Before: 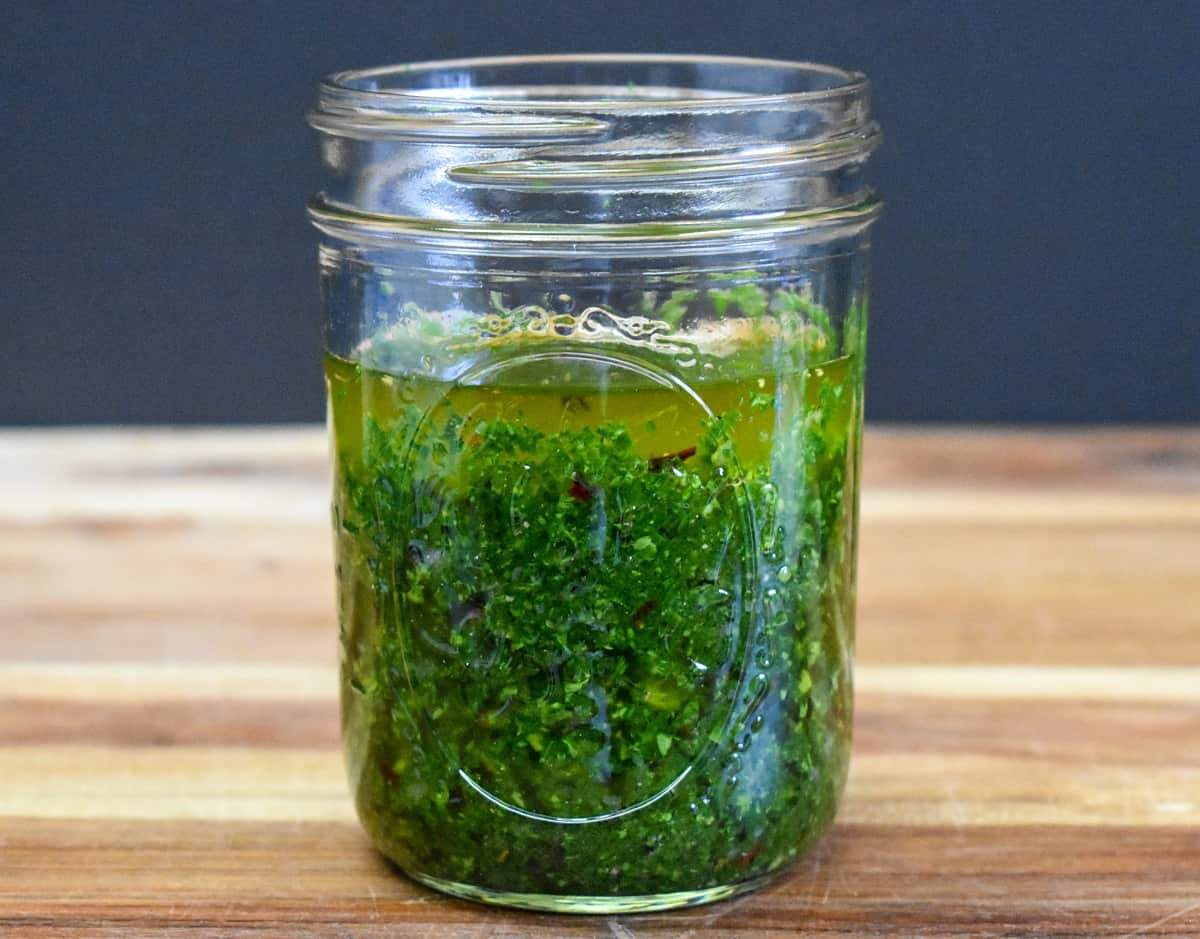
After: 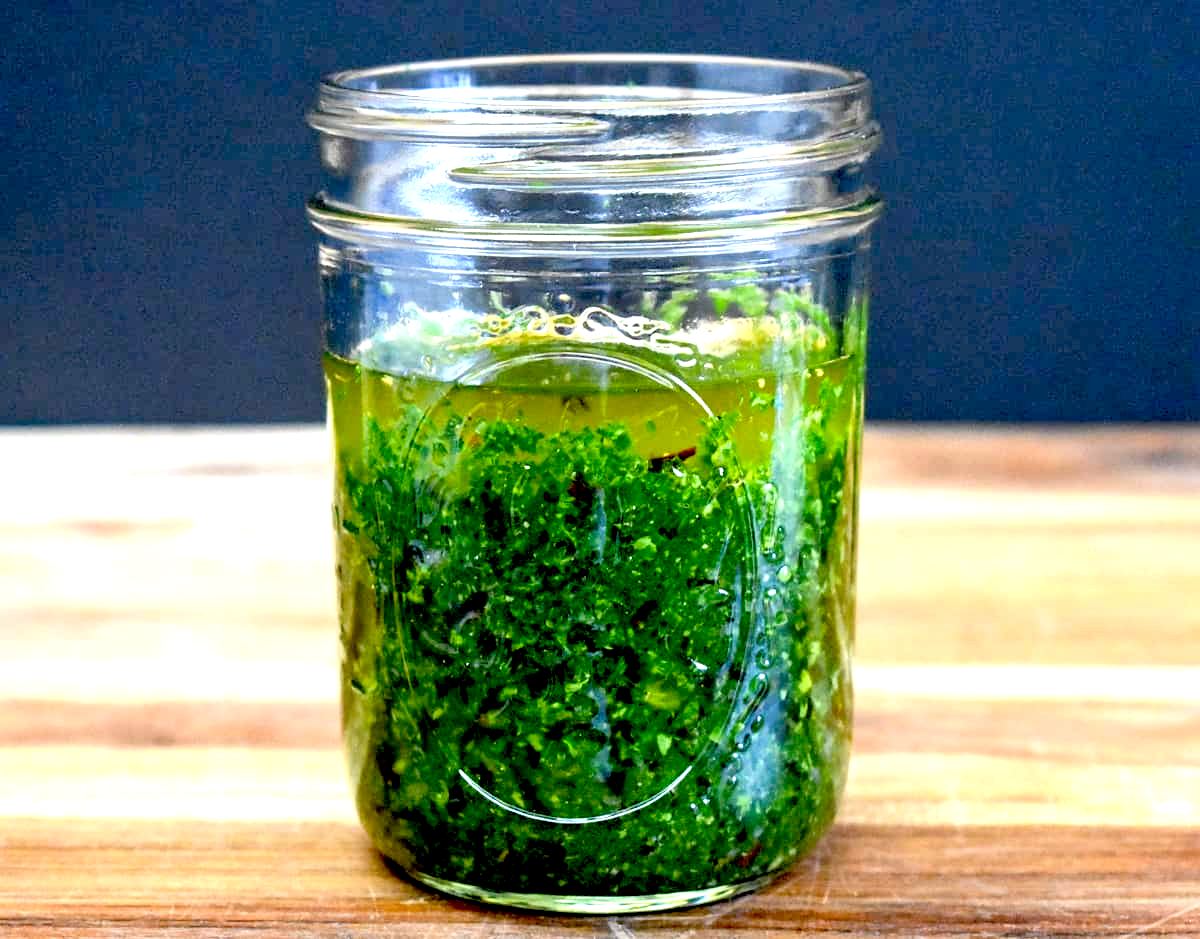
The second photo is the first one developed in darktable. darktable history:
exposure: black level correction 0.033, exposure 0.908 EV, compensate highlight preservation false
